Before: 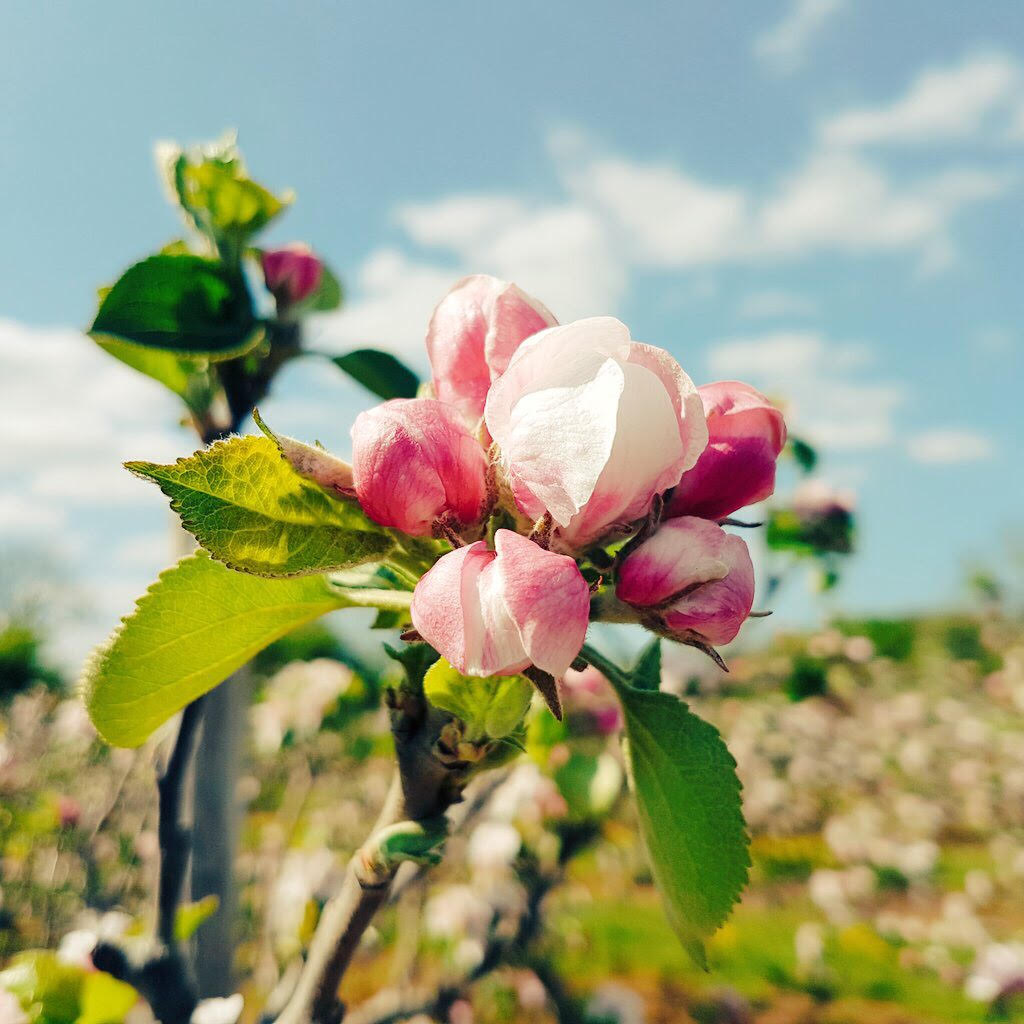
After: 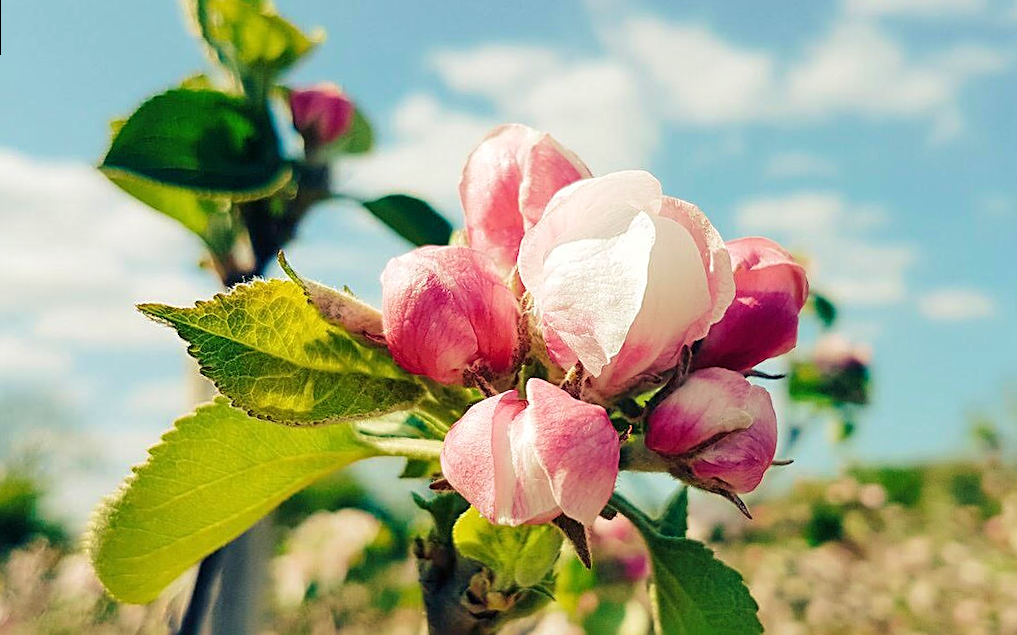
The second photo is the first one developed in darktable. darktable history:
rotate and perspective: rotation 0.679°, lens shift (horizontal) 0.136, crop left 0.009, crop right 0.991, crop top 0.078, crop bottom 0.95
crop: top 11.166%, bottom 22.168%
sharpen: on, module defaults
velvia: on, module defaults
